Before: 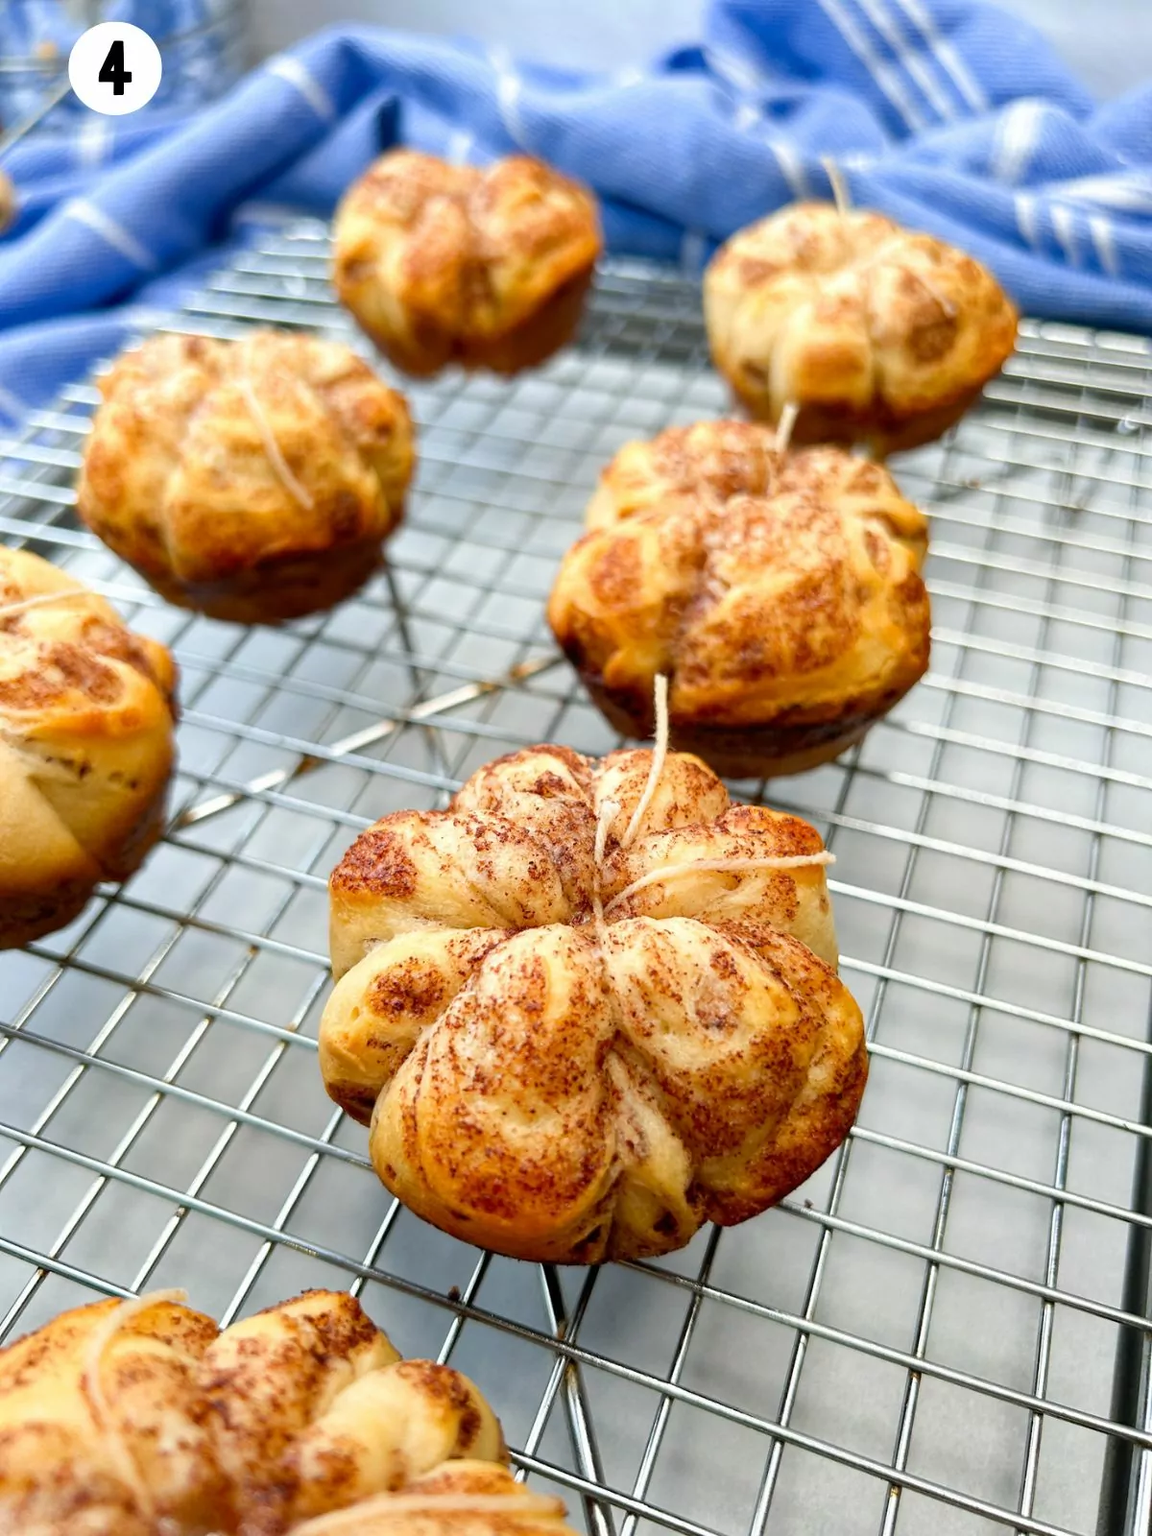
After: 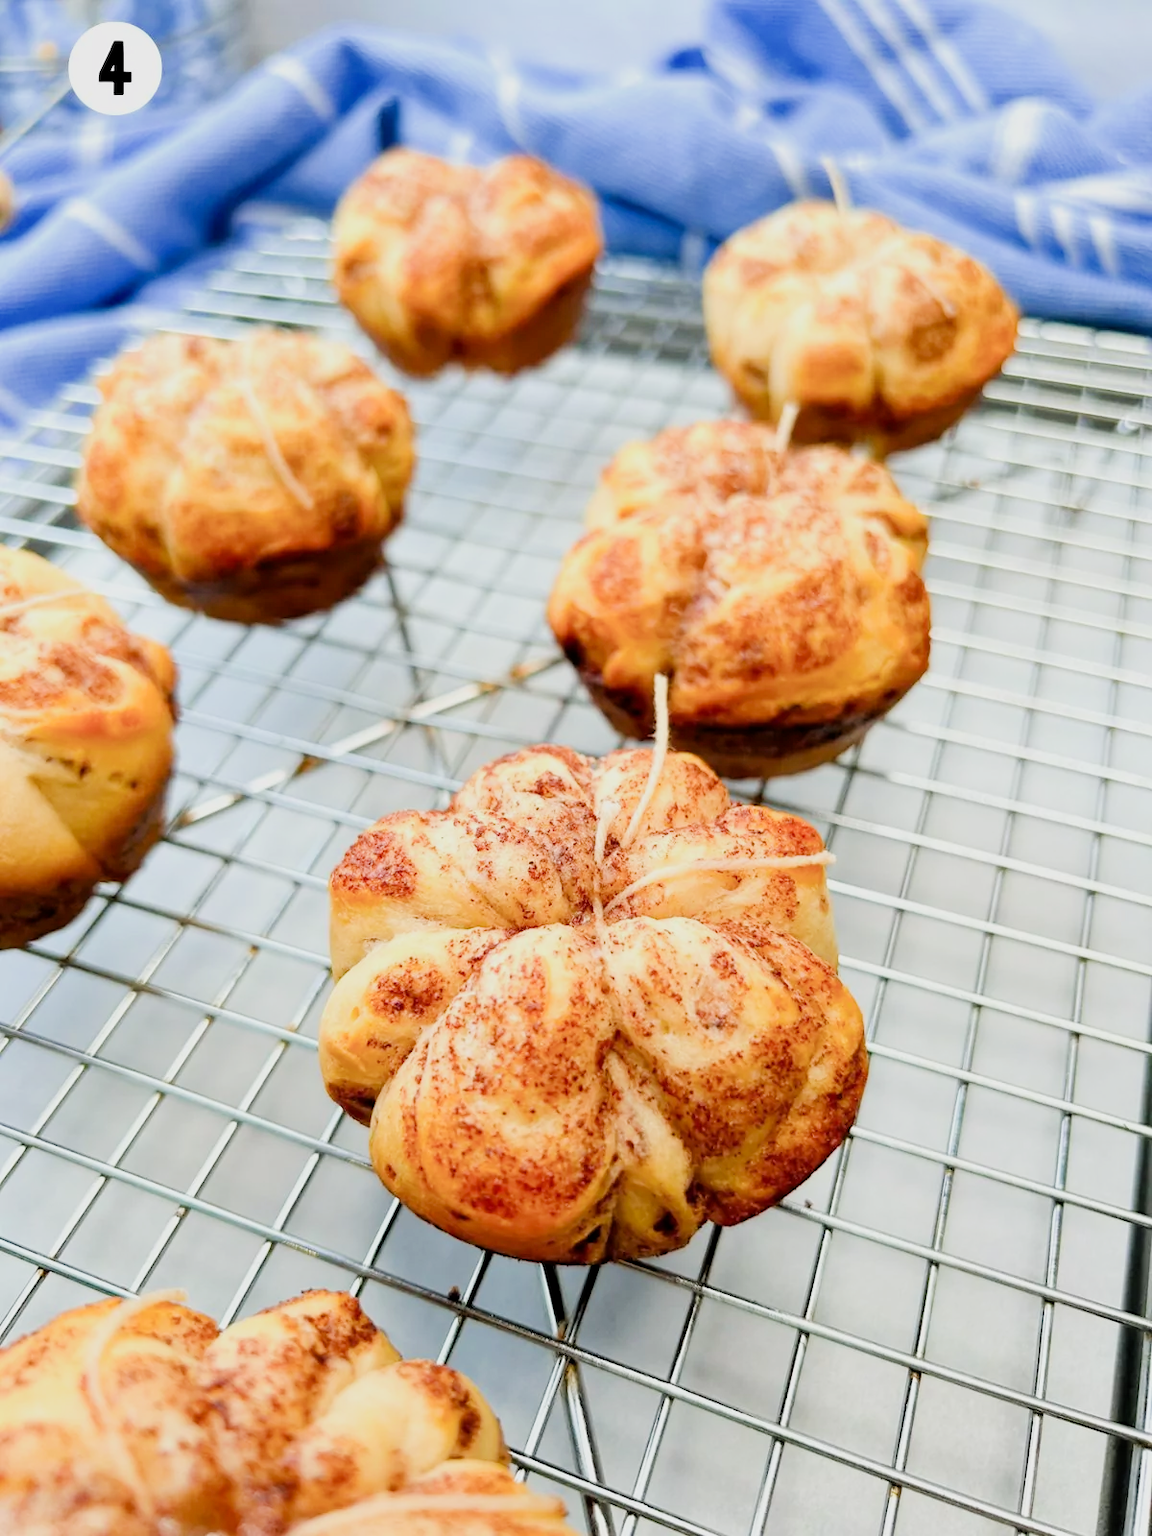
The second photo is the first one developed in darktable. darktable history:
filmic rgb: black relative exposure -7.13 EV, white relative exposure 5.38 EV, threshold 3.04 EV, hardness 3.02, iterations of high-quality reconstruction 0, enable highlight reconstruction true
exposure: black level correction 0.001, exposure 0.961 EV, compensate exposure bias true, compensate highlight preservation false
